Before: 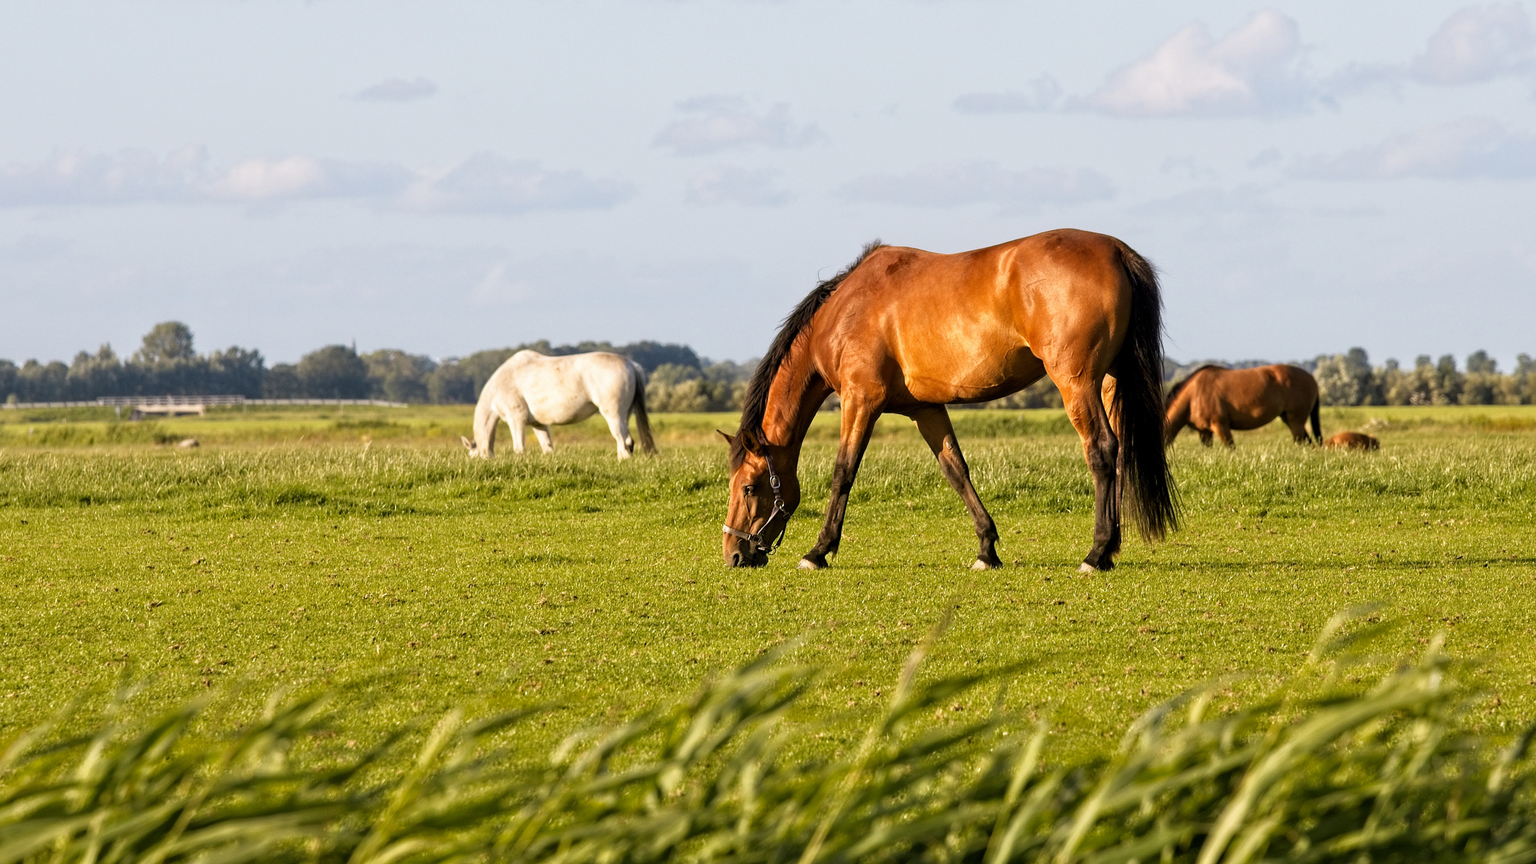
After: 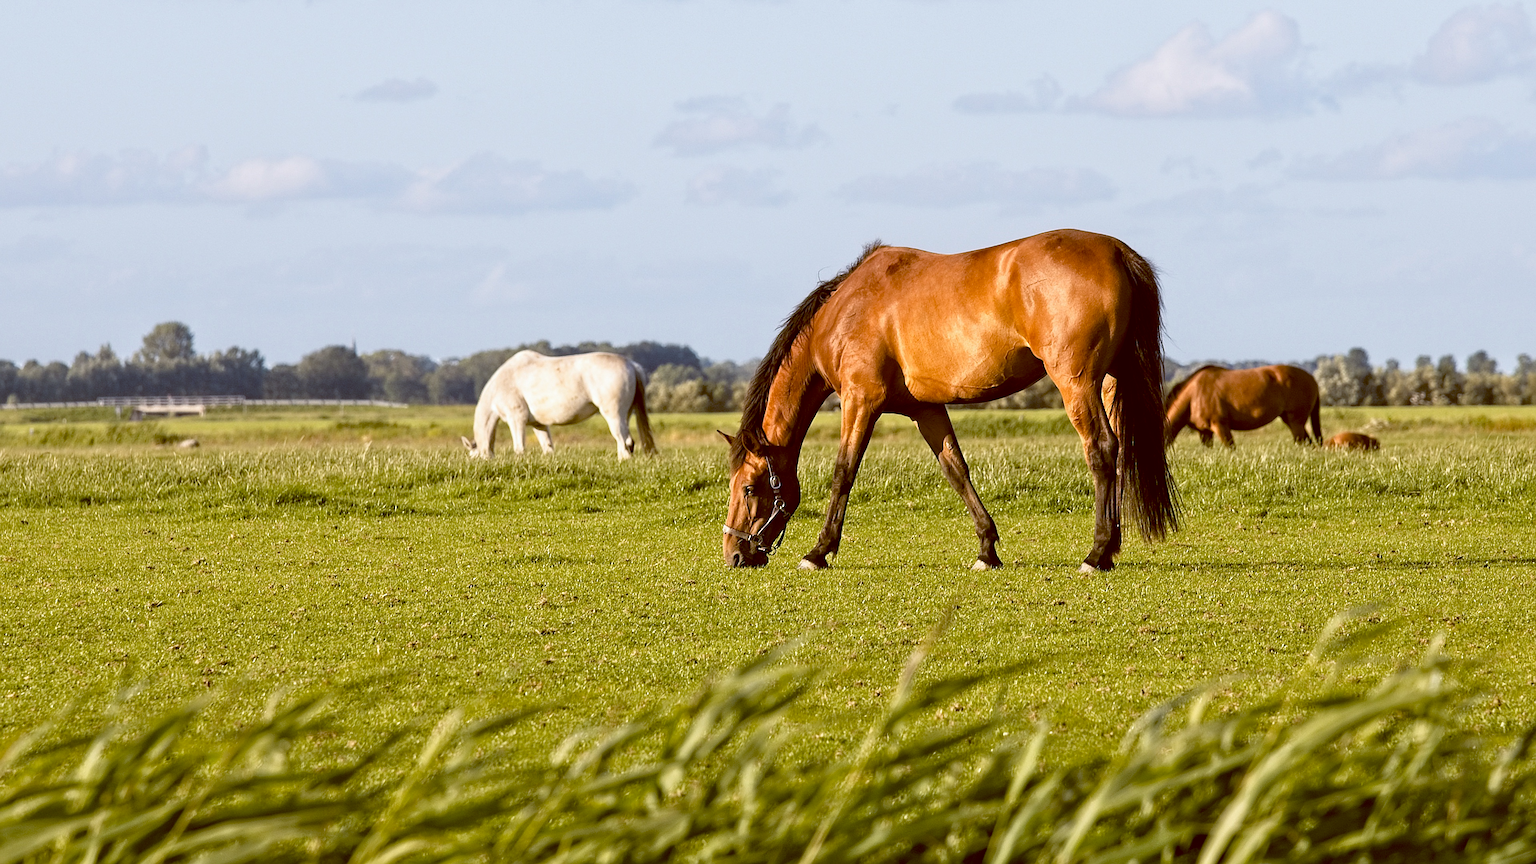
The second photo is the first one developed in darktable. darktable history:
sharpen: on, module defaults
color balance: lift [1, 1.015, 1.004, 0.985], gamma [1, 0.958, 0.971, 1.042], gain [1, 0.956, 0.977, 1.044]
color zones: curves: ch0 [(0, 0.5) (0.143, 0.52) (0.286, 0.5) (0.429, 0.5) (0.571, 0.5) (0.714, 0.5) (0.857, 0.5) (1, 0.5)]; ch1 [(0, 0.489) (0.155, 0.45) (0.286, 0.466) (0.429, 0.5) (0.571, 0.5) (0.714, 0.5) (0.857, 0.5) (1, 0.489)]
